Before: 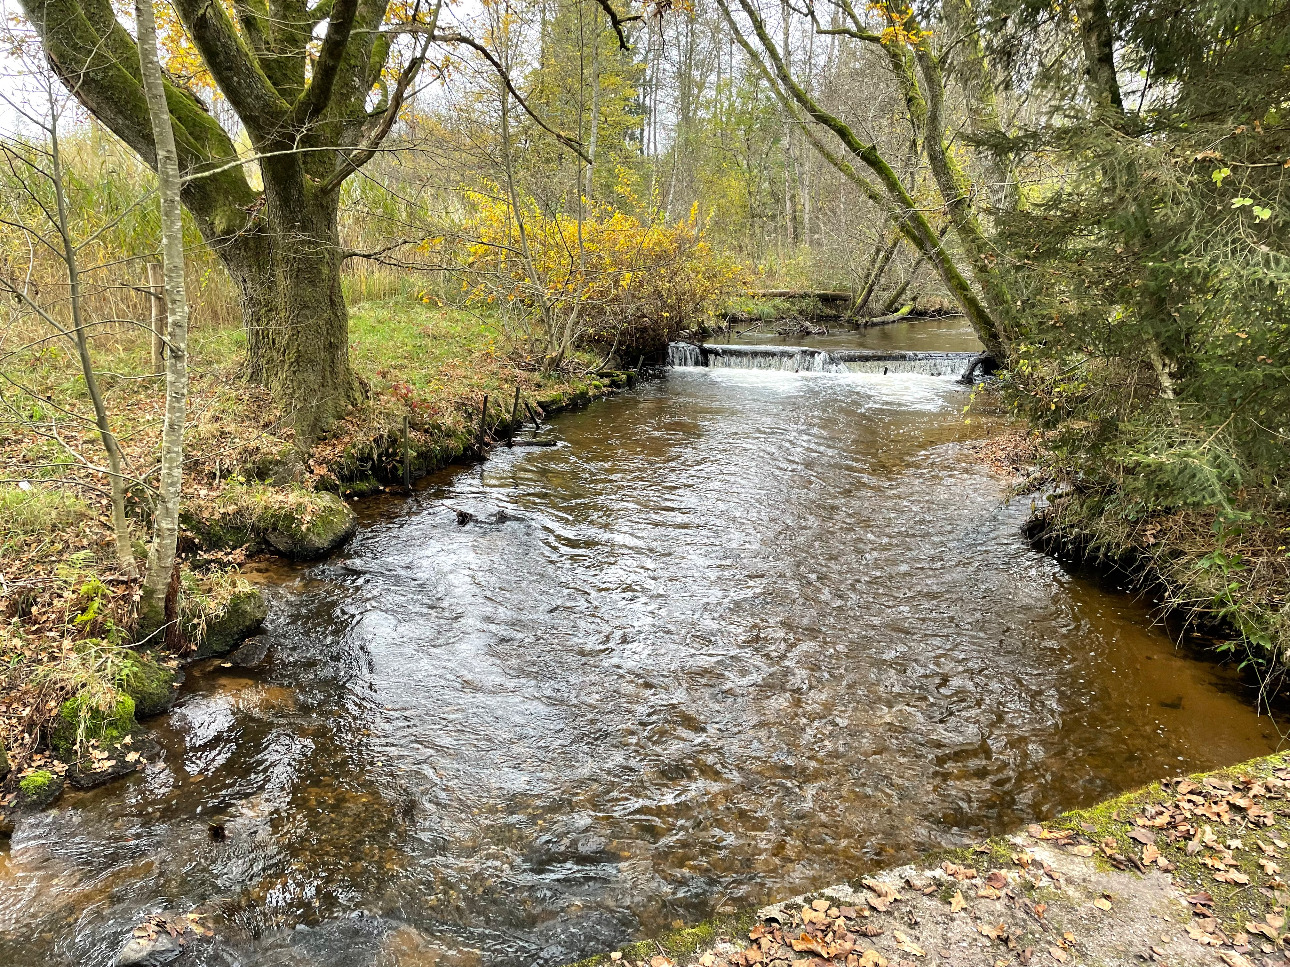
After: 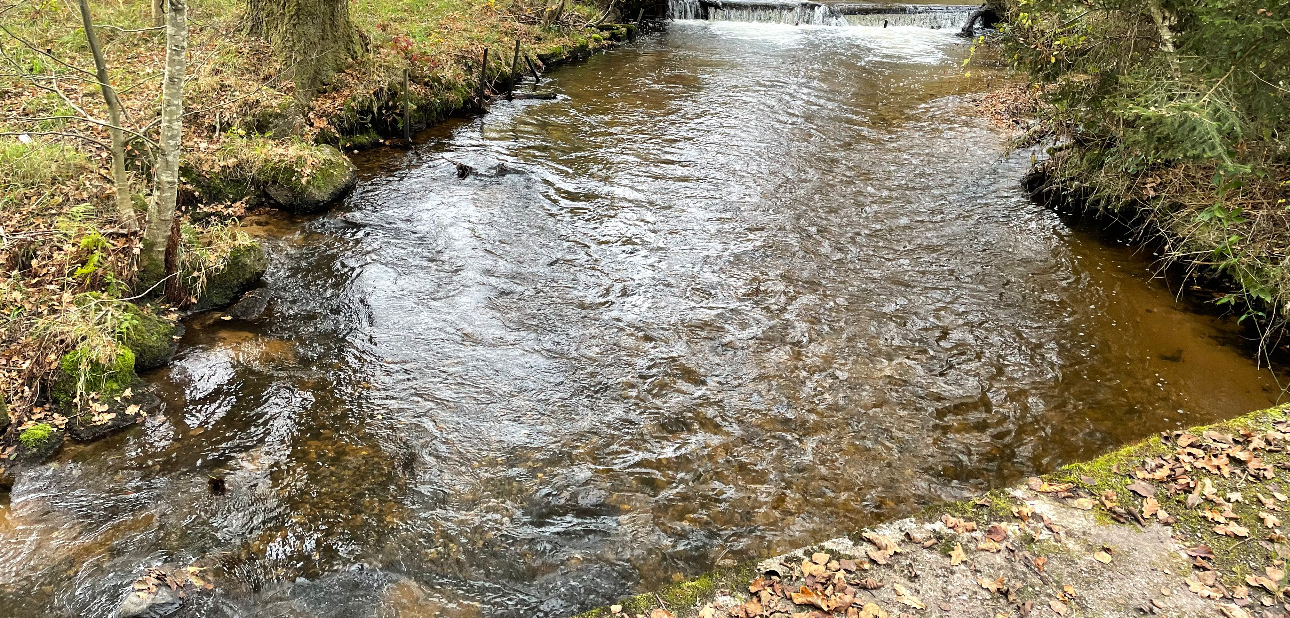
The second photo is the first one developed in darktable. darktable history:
crop and rotate: top 36.045%
